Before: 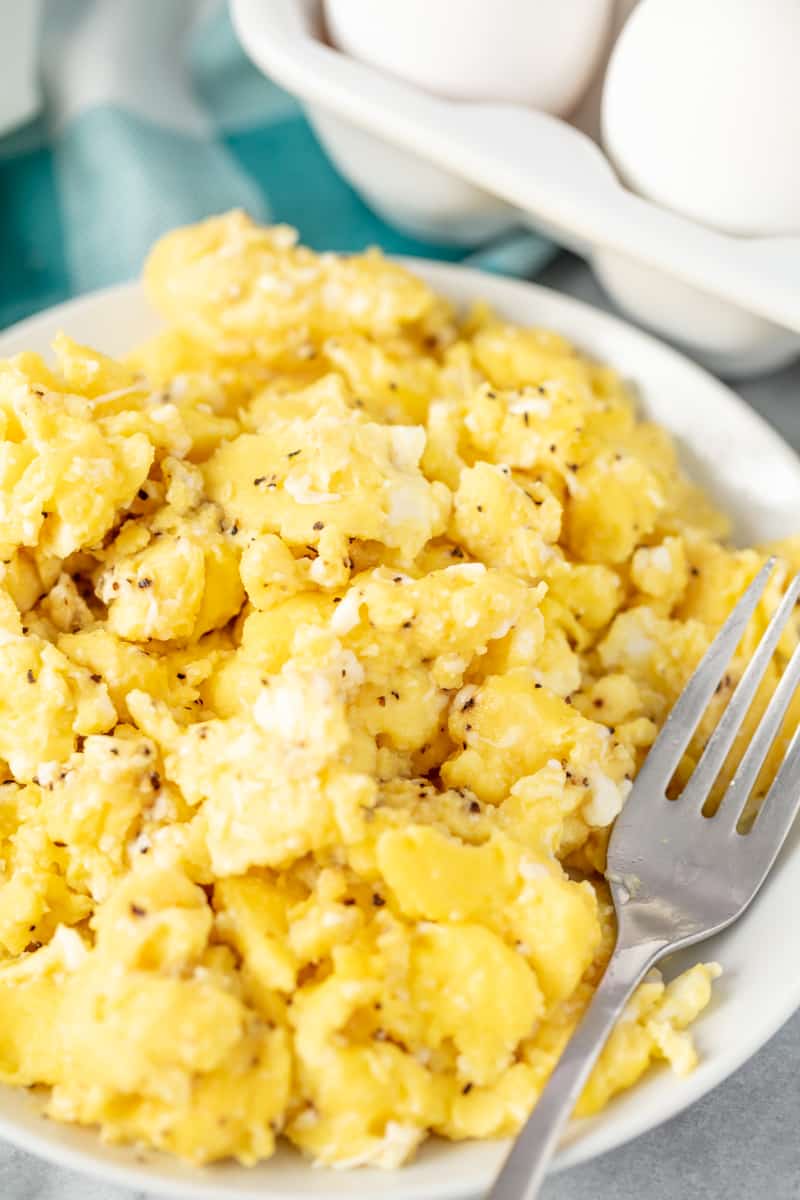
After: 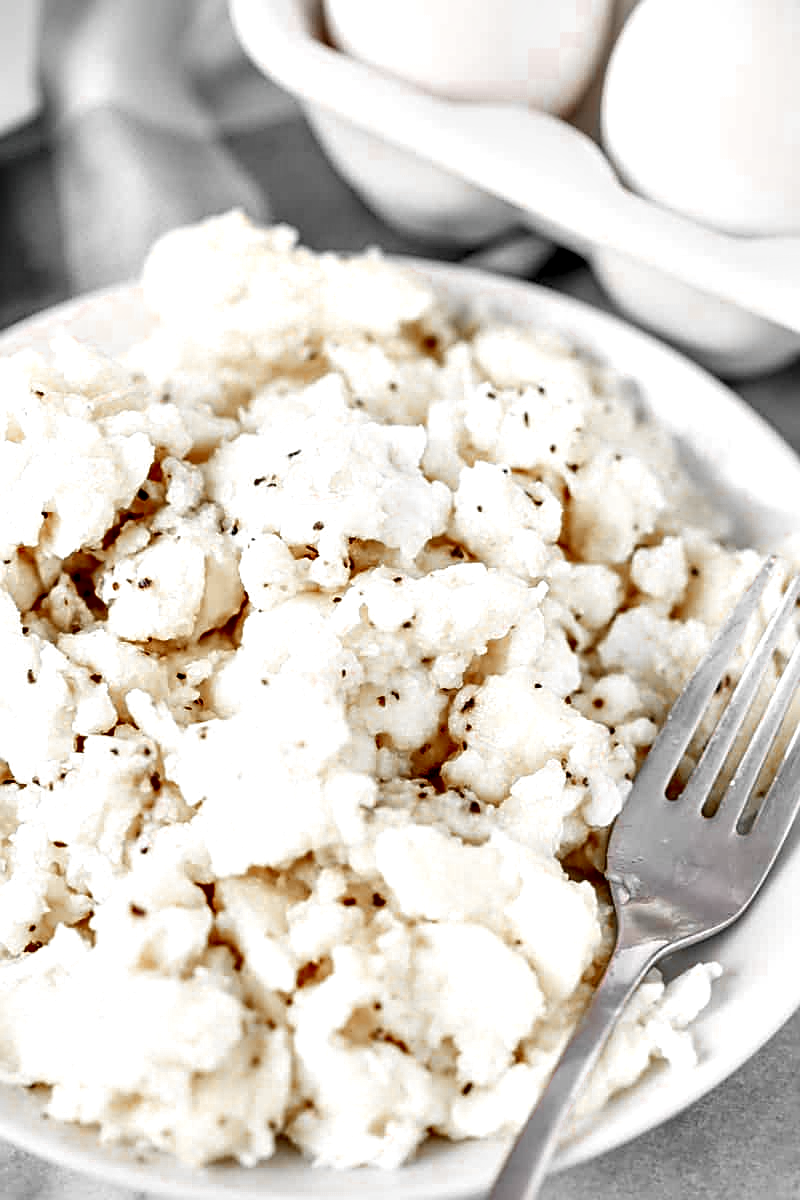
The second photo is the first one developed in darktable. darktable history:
color zones: curves: ch0 [(0, 0.497) (0.096, 0.361) (0.221, 0.538) (0.429, 0.5) (0.571, 0.5) (0.714, 0.5) (0.857, 0.5) (1, 0.497)]; ch1 [(0, 0.5) (0.143, 0.5) (0.257, -0.002) (0.429, 0.04) (0.571, -0.001) (0.714, -0.015) (0.857, 0.024) (1, 0.5)]
sharpen: on, module defaults
contrast equalizer: y [[0.6 ×6], [0.55 ×6], [0 ×6], [0 ×6], [0 ×6]]
